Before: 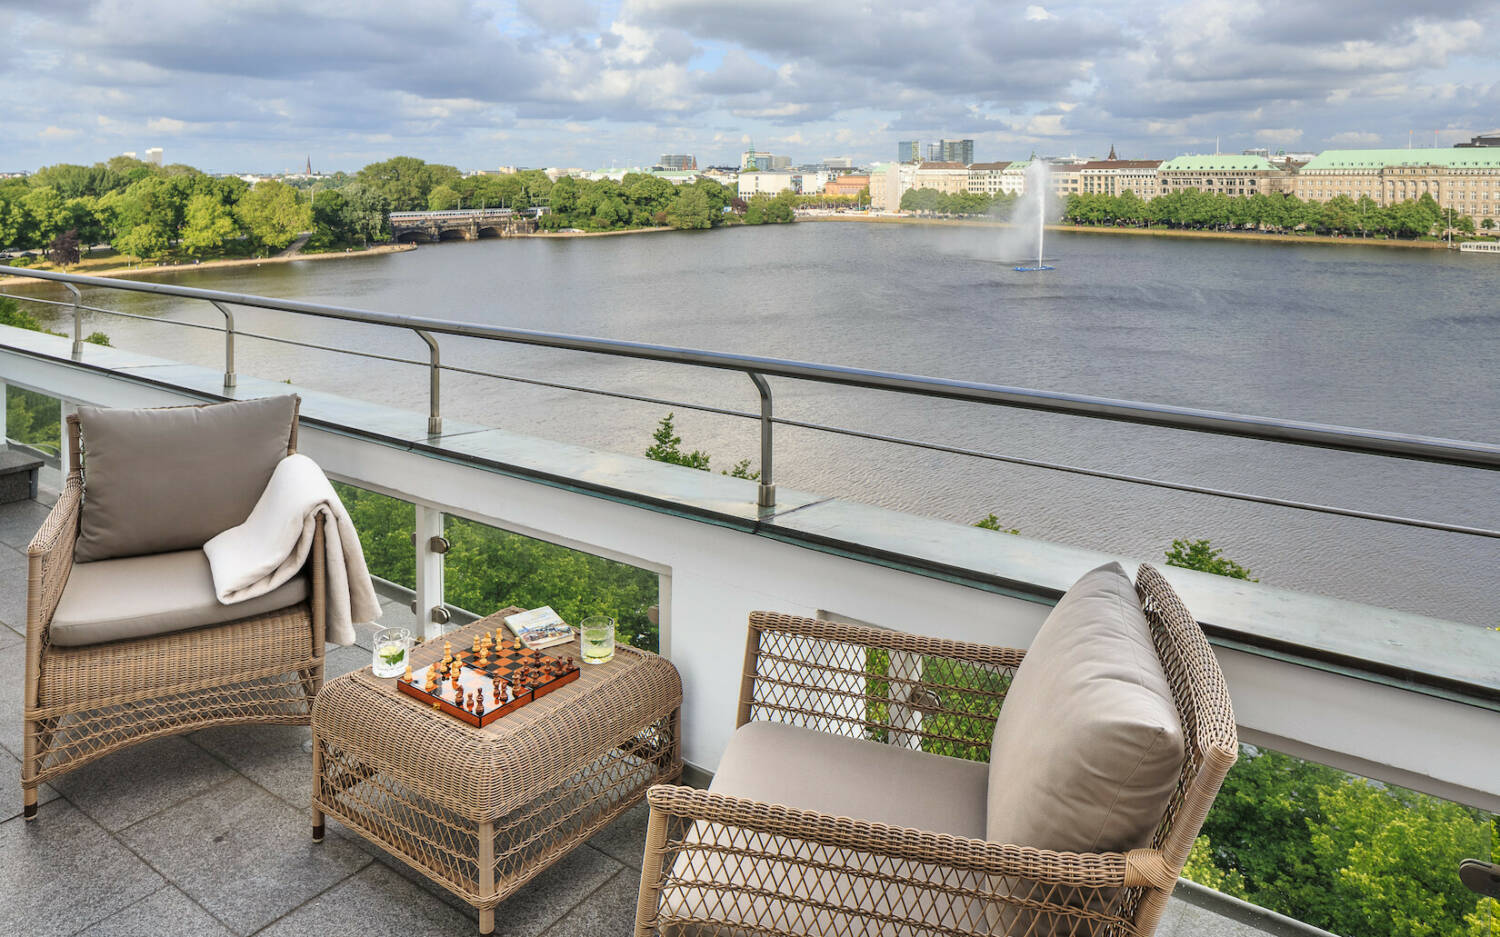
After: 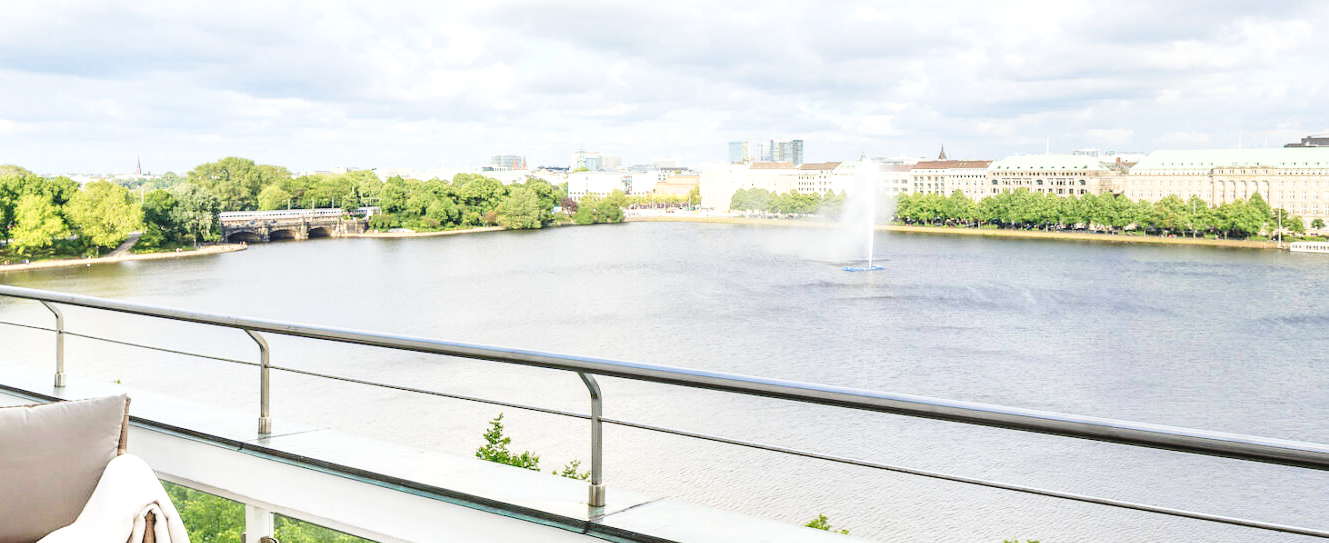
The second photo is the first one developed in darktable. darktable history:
exposure: black level correction 0, exposure 0.498 EV, compensate exposure bias true, compensate highlight preservation false
crop and rotate: left 11.342%, bottom 41.974%
base curve: curves: ch0 [(0, 0) (0.028, 0.03) (0.121, 0.232) (0.46, 0.748) (0.859, 0.968) (1, 1)], preserve colors none
